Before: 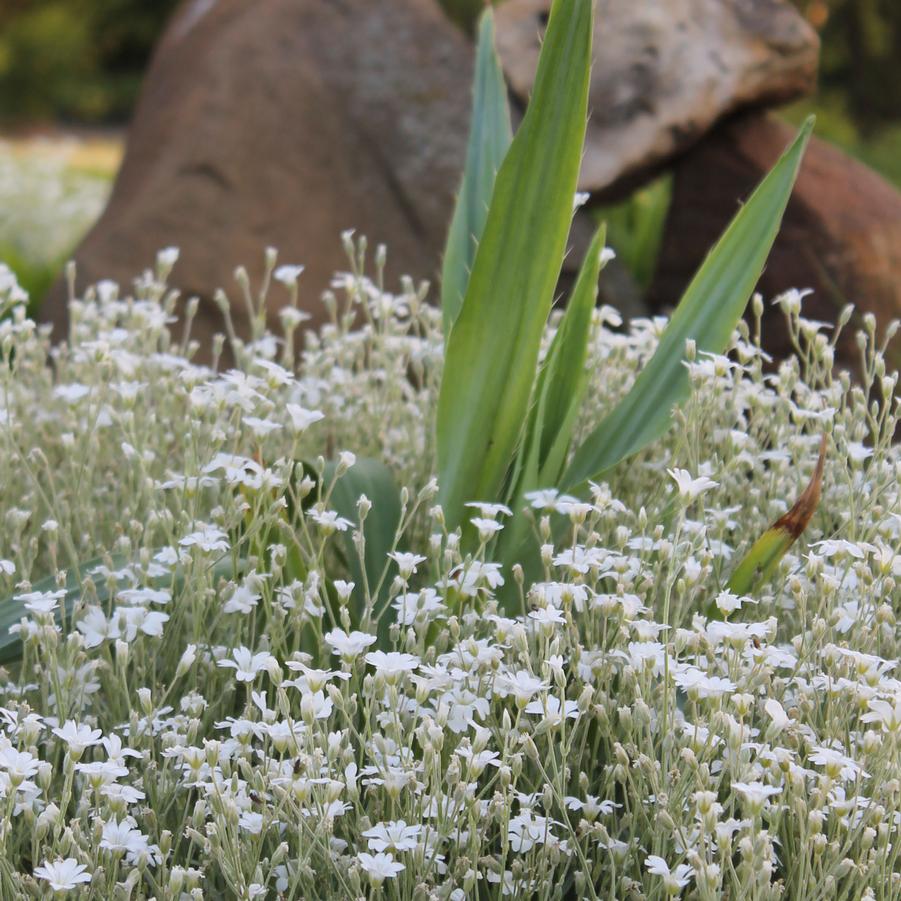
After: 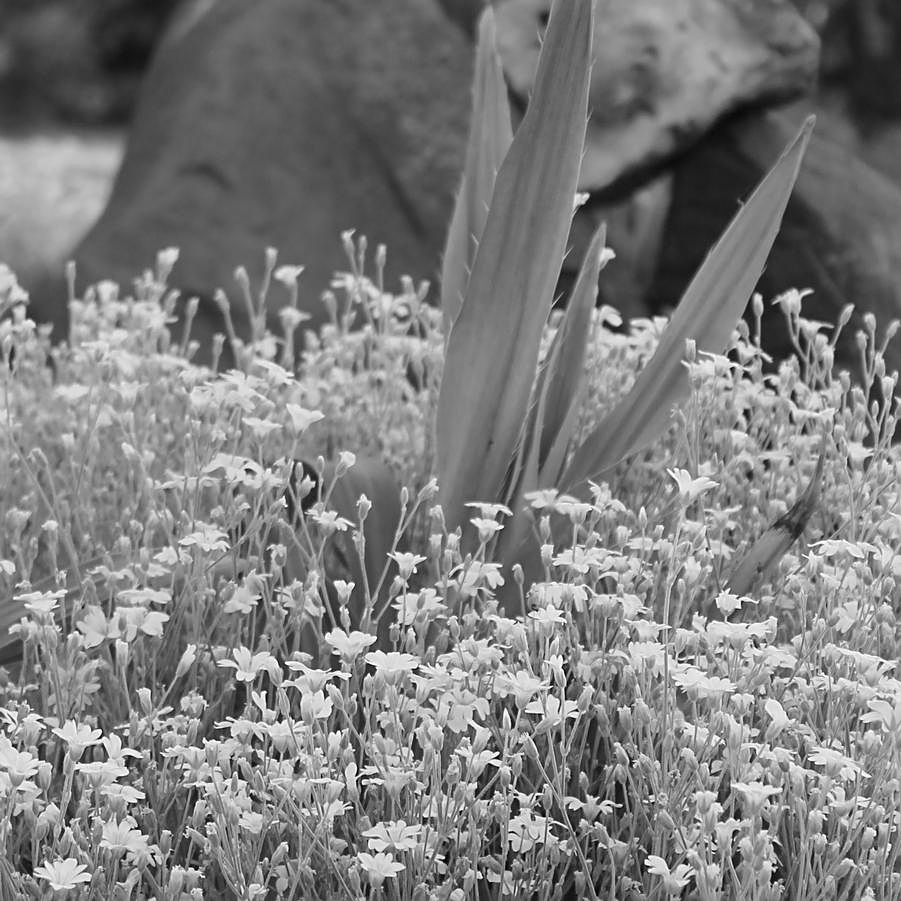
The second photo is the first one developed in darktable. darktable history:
sharpen: on, module defaults
monochrome: on, module defaults
white balance: emerald 1
